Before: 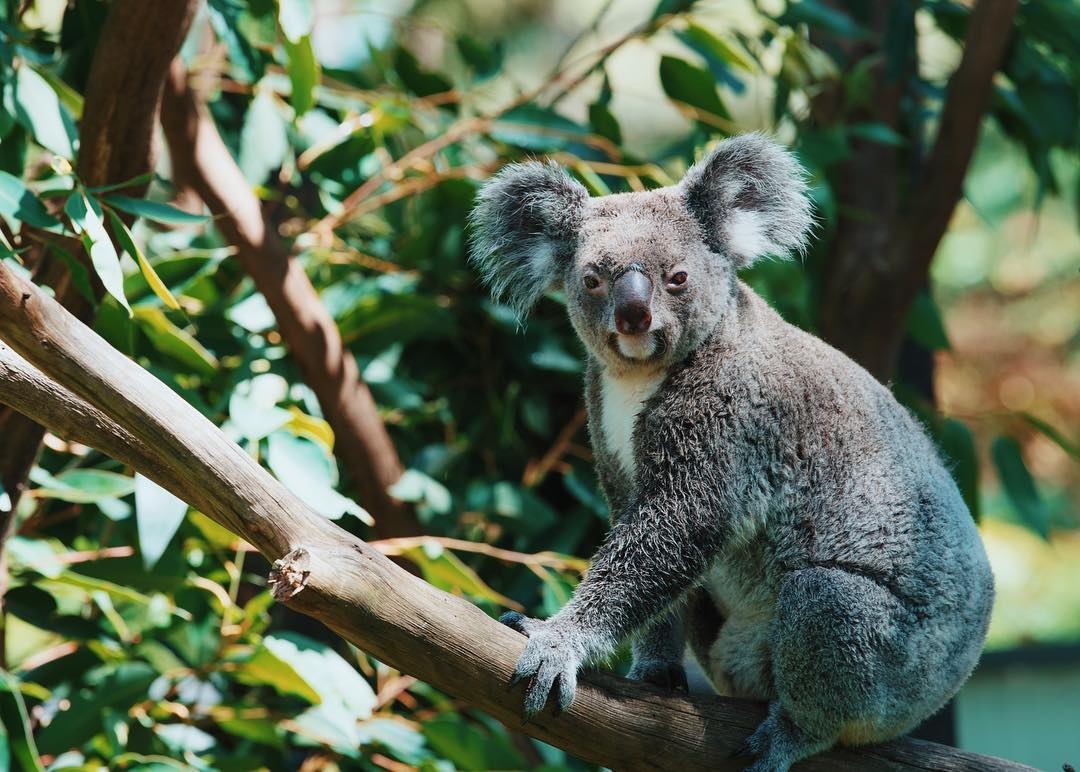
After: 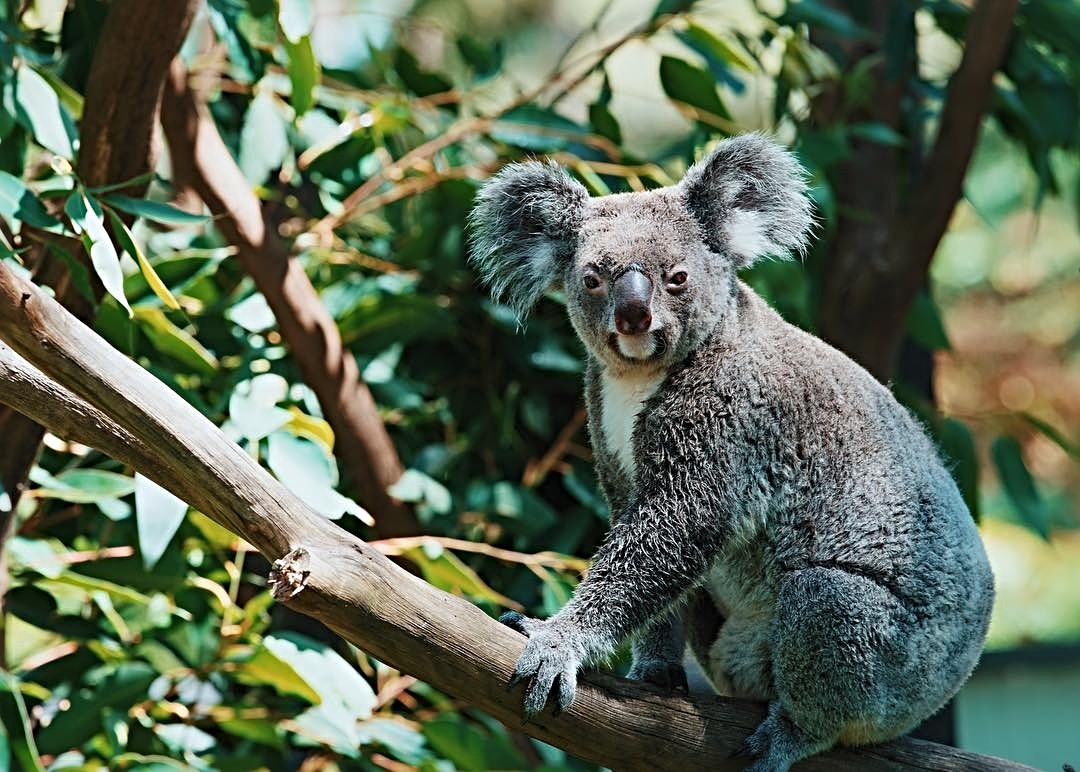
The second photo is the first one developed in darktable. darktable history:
exposure: compensate highlight preservation false
sharpen: radius 4.883
